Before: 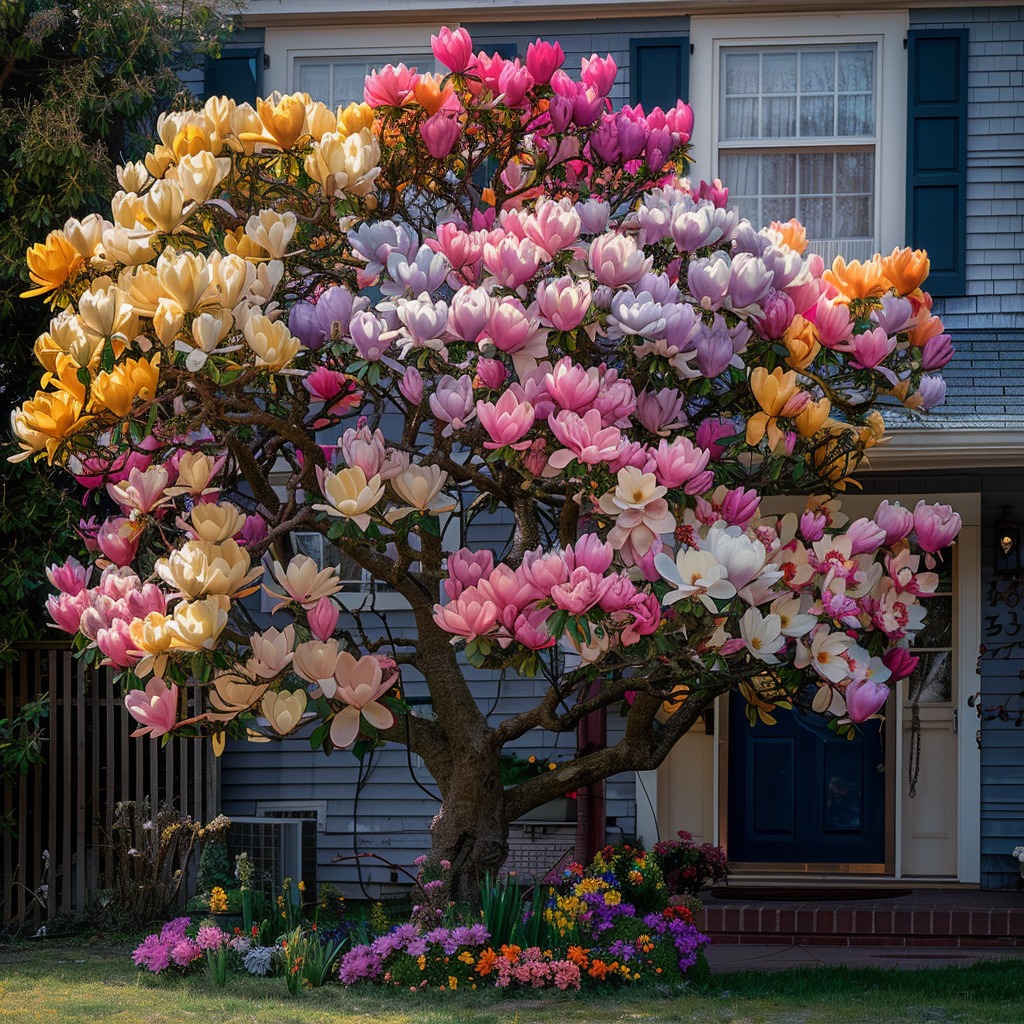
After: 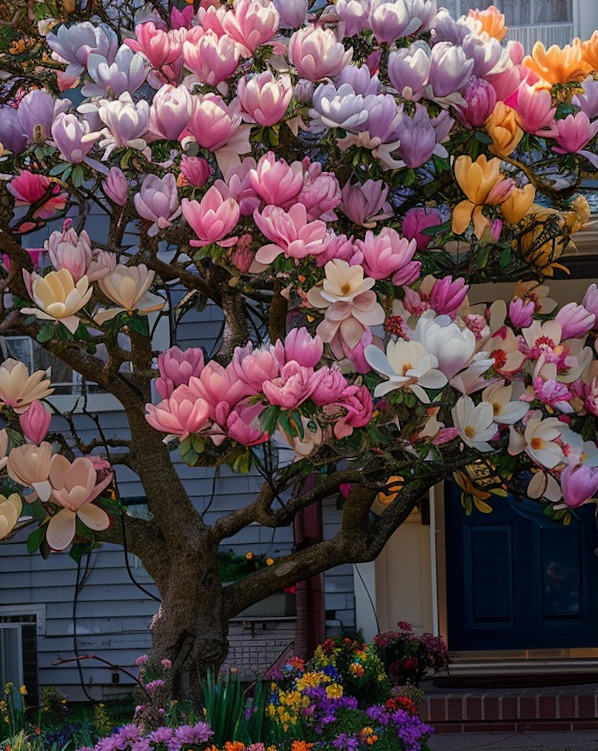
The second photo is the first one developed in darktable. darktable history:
rotate and perspective: rotation -2°, crop left 0.022, crop right 0.978, crop top 0.049, crop bottom 0.951
crop and rotate: left 28.256%, top 17.734%, right 12.656%, bottom 3.573%
